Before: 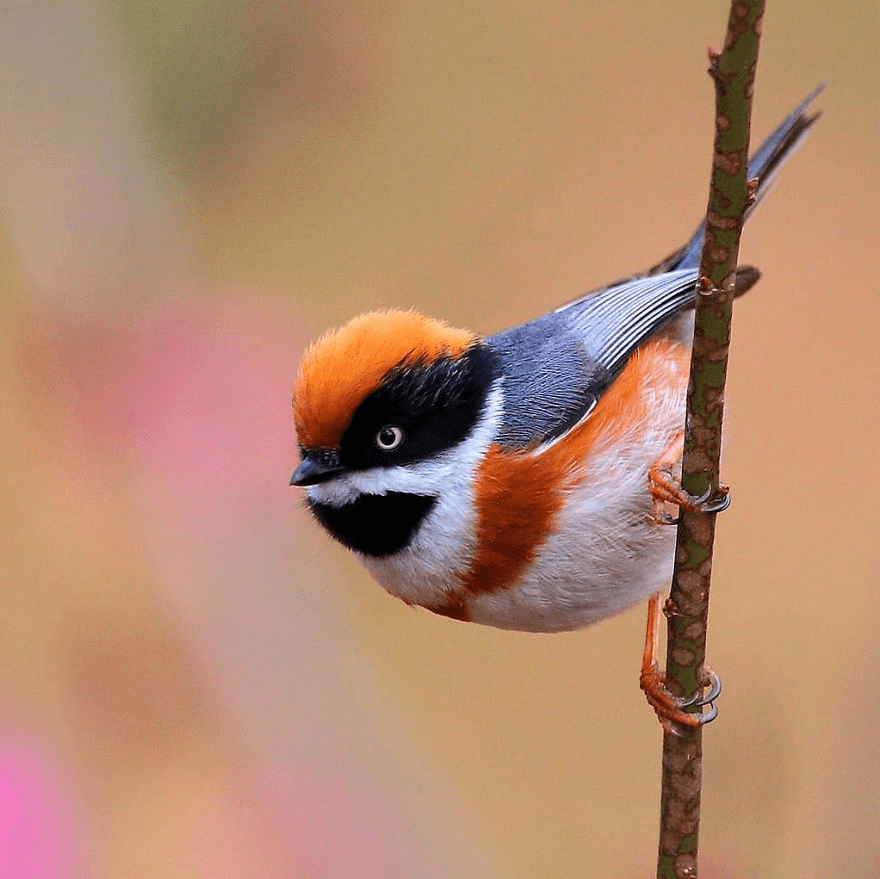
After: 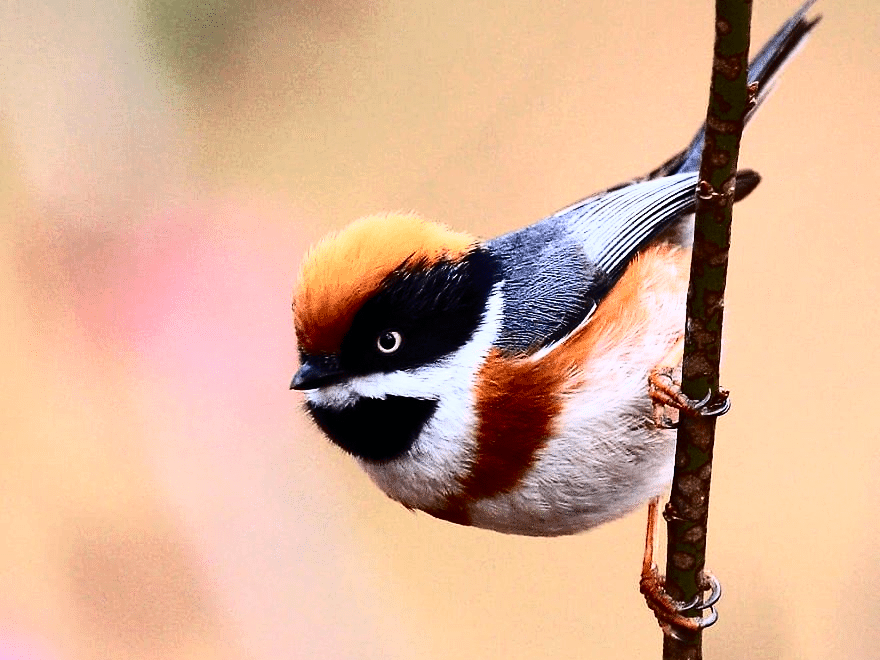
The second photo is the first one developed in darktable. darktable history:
crop: top 11.02%, bottom 13.877%
tone curve: curves: ch0 [(0, 0) (0.003, 0.001) (0.011, 0.005) (0.025, 0.01) (0.044, 0.016) (0.069, 0.019) (0.1, 0.024) (0.136, 0.03) (0.177, 0.045) (0.224, 0.071) (0.277, 0.122) (0.335, 0.202) (0.399, 0.326) (0.468, 0.471) (0.543, 0.638) (0.623, 0.798) (0.709, 0.913) (0.801, 0.97) (0.898, 0.983) (1, 1)], color space Lab, independent channels, preserve colors none
